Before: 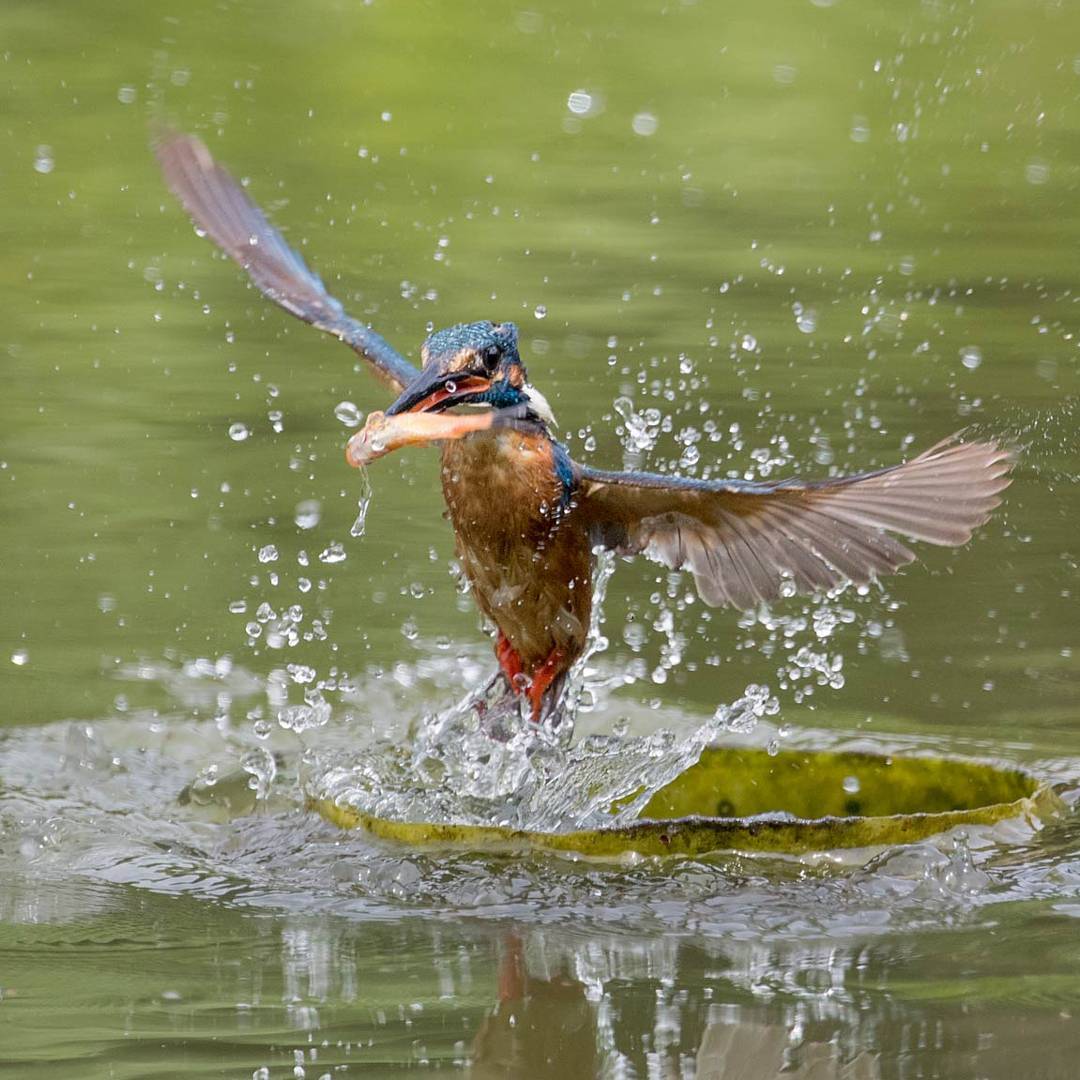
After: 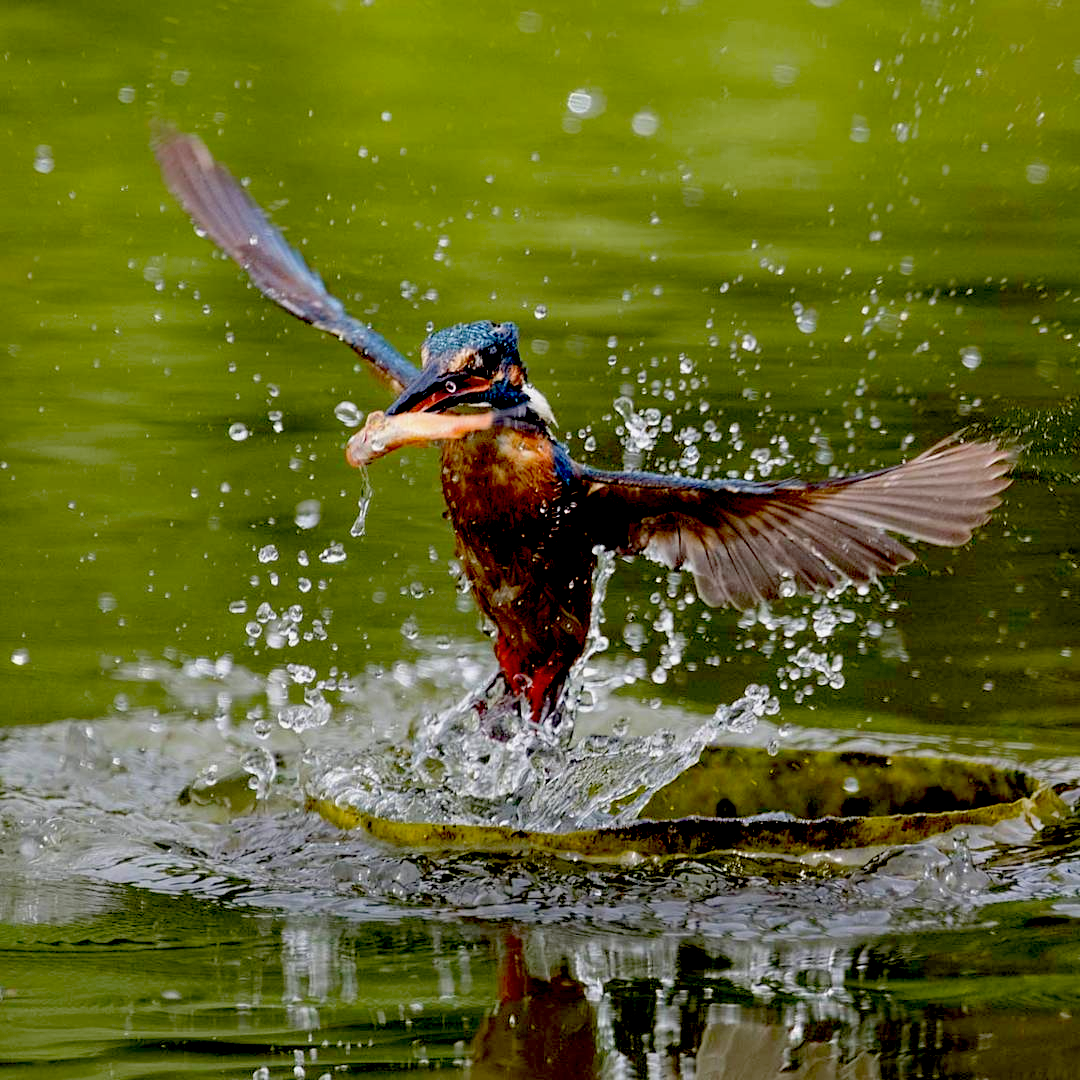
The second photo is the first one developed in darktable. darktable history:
exposure: black level correction 0.099, exposure -0.092 EV, compensate highlight preservation false
